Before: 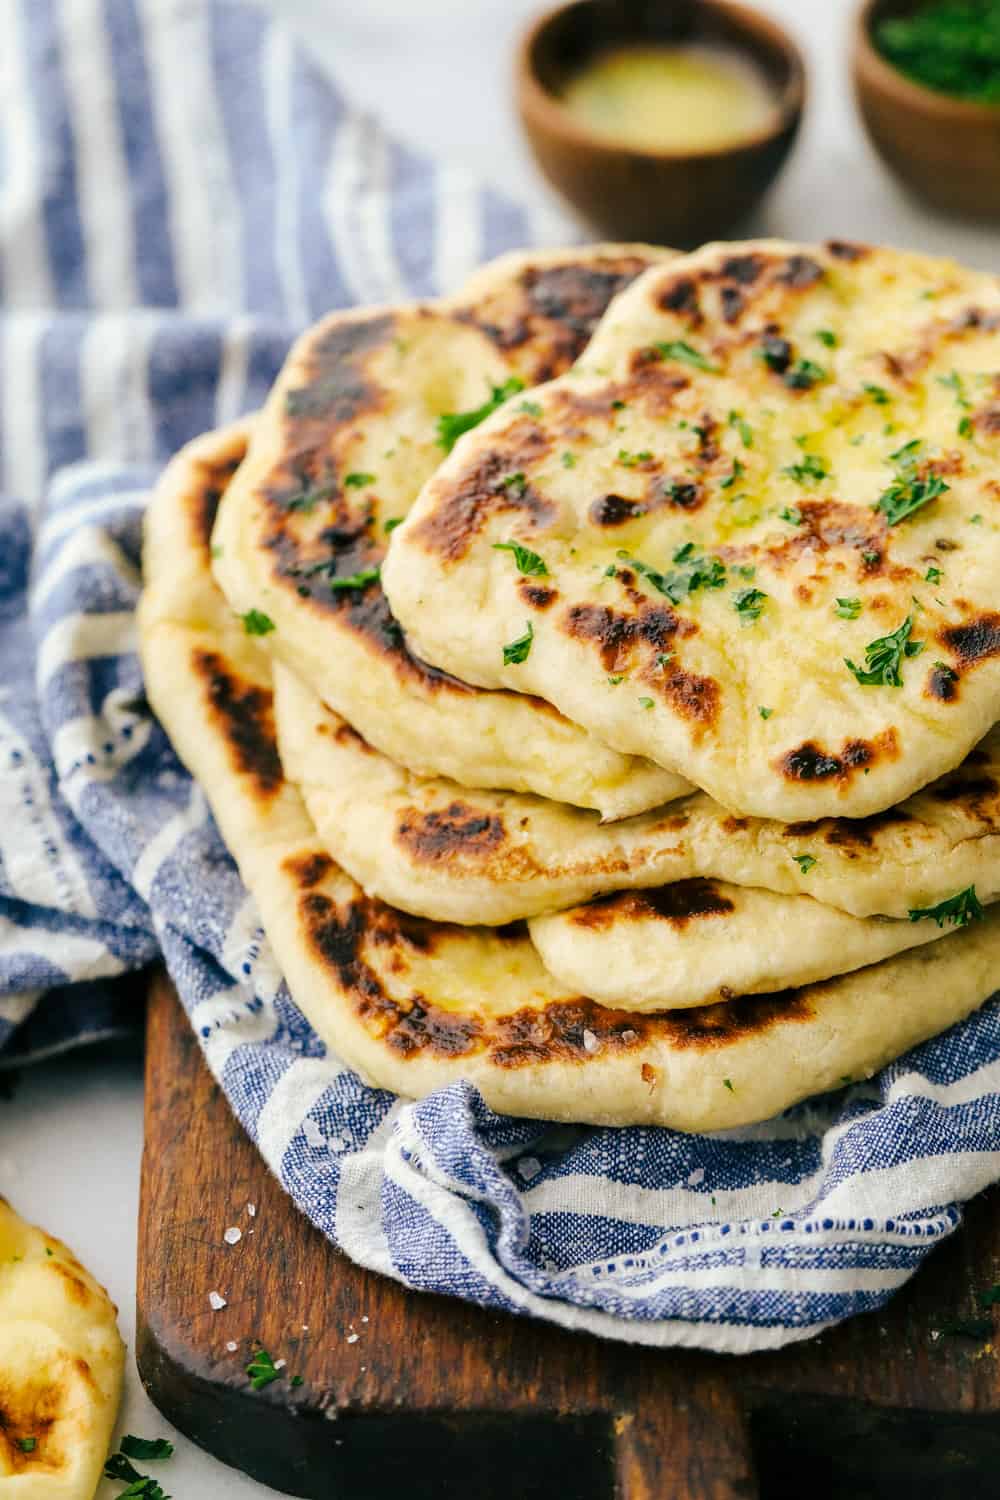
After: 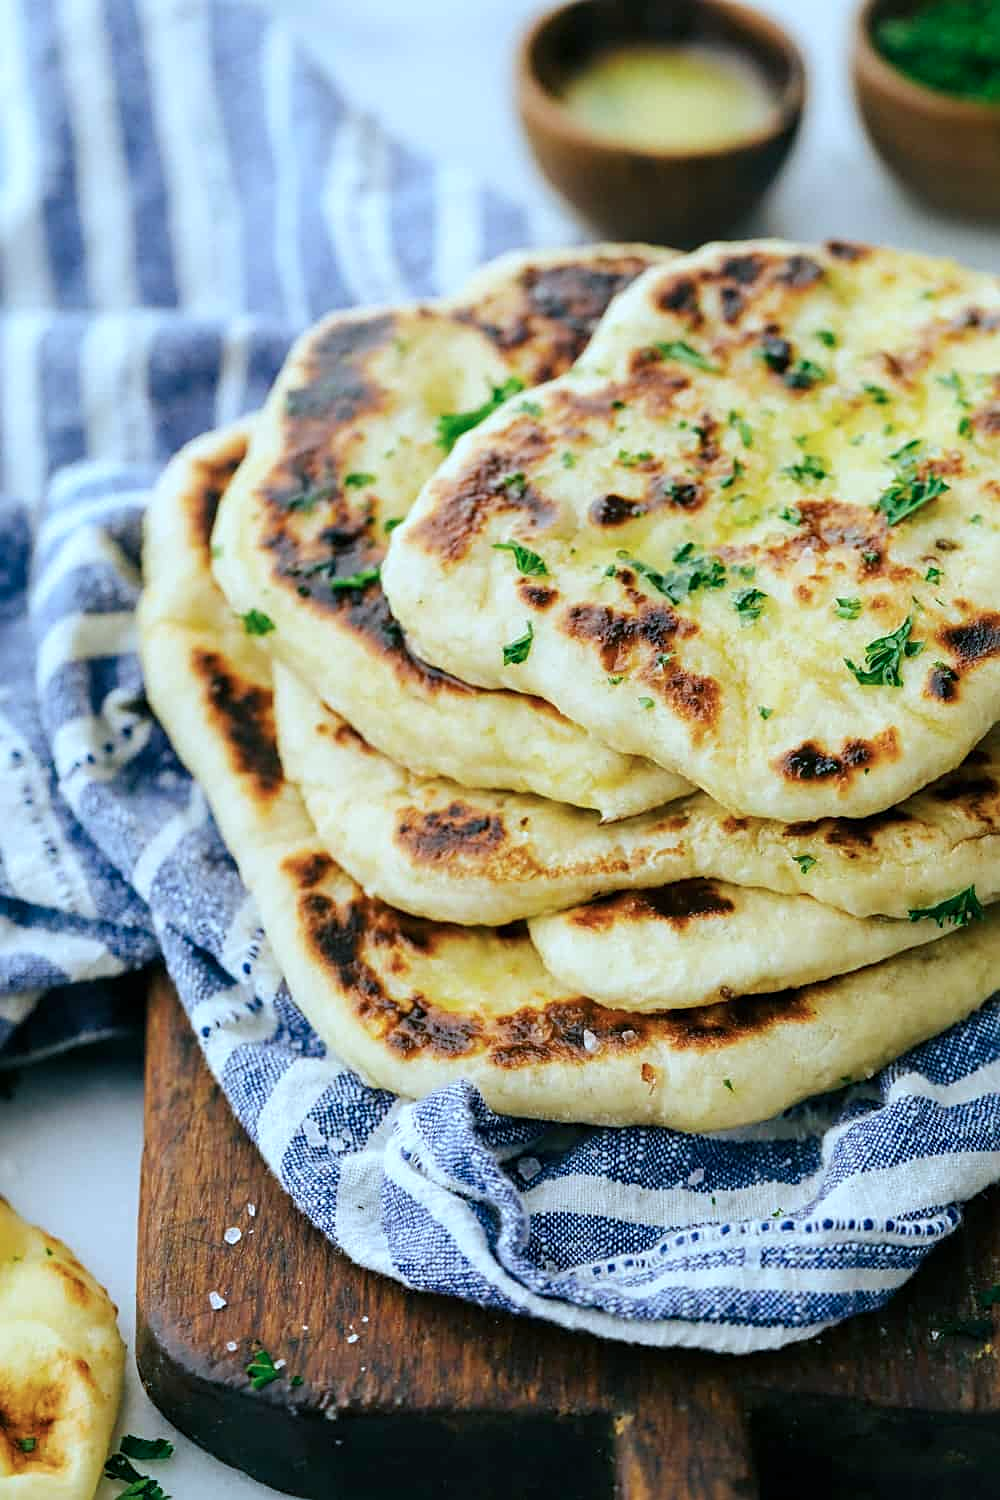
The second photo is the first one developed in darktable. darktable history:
color calibration: illuminant as shot in camera, x 0.383, y 0.38, temperature 3949.15 K, gamut compression 1.66
sharpen: radius 2.529, amount 0.323
